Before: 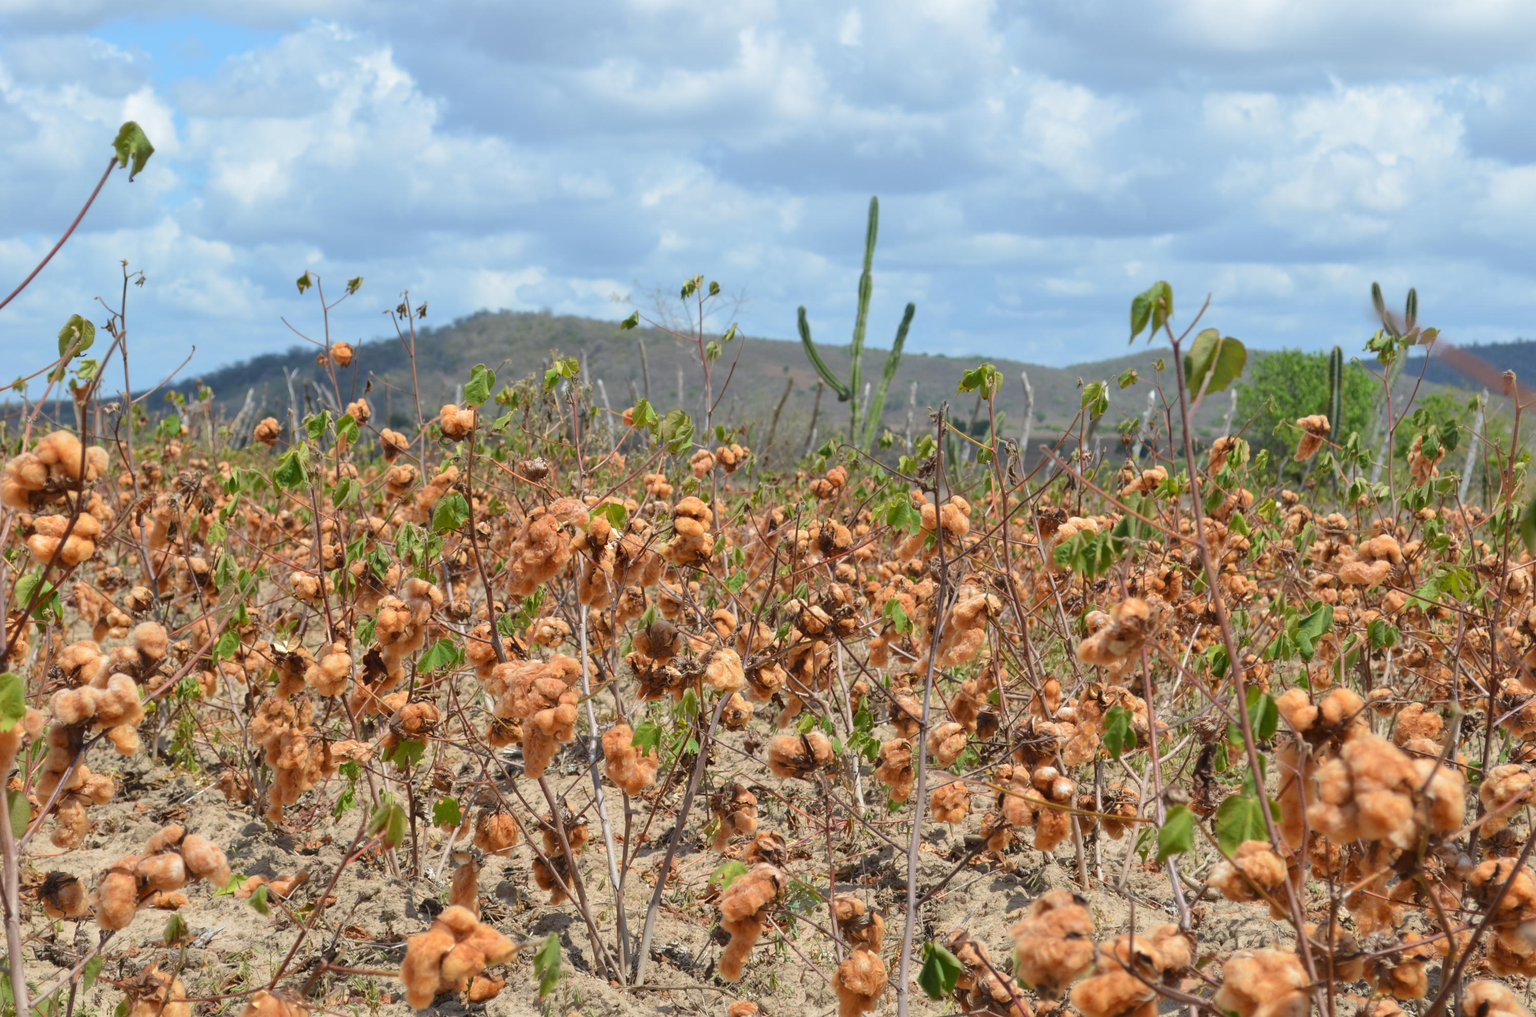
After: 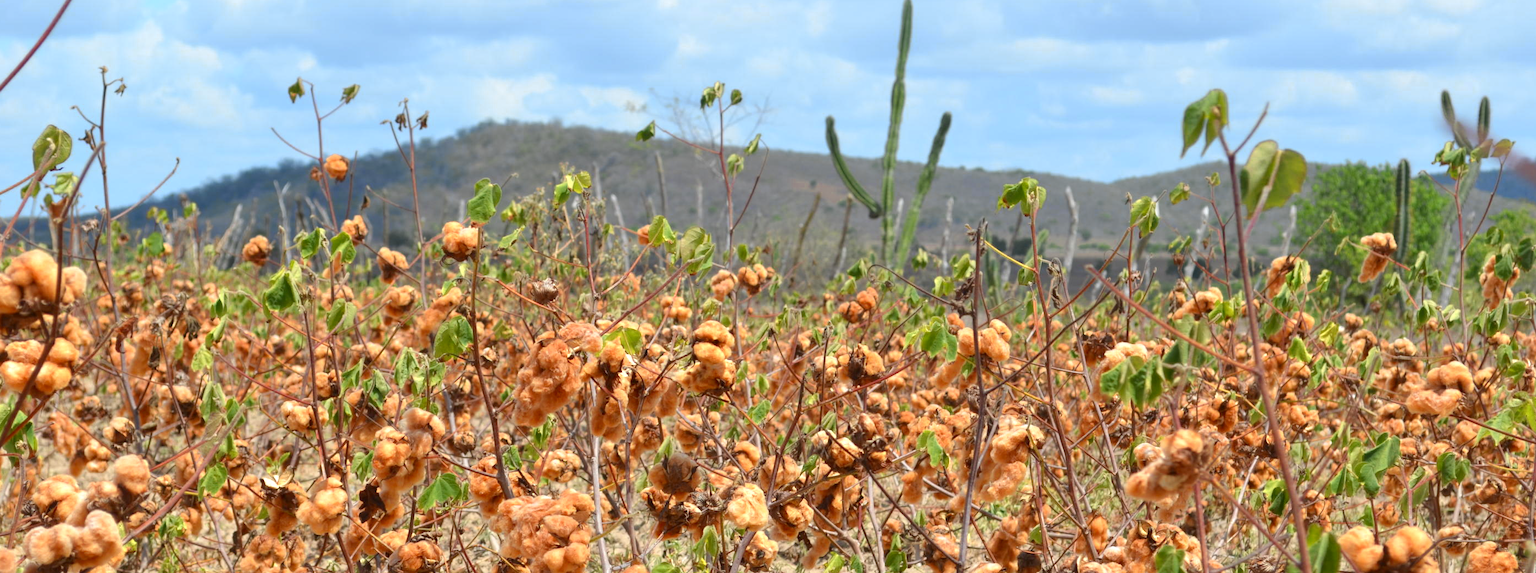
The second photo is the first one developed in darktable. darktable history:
crop: left 1.839%, top 19.513%, right 4.926%, bottom 27.923%
color zones: curves: ch0 [(0.004, 0.305) (0.261, 0.623) (0.389, 0.399) (0.708, 0.571) (0.947, 0.34)]; ch1 [(0.025, 0.645) (0.229, 0.584) (0.326, 0.551) (0.484, 0.262) (0.757, 0.643)]
exposure: exposure 0.127 EV, compensate highlight preservation false
